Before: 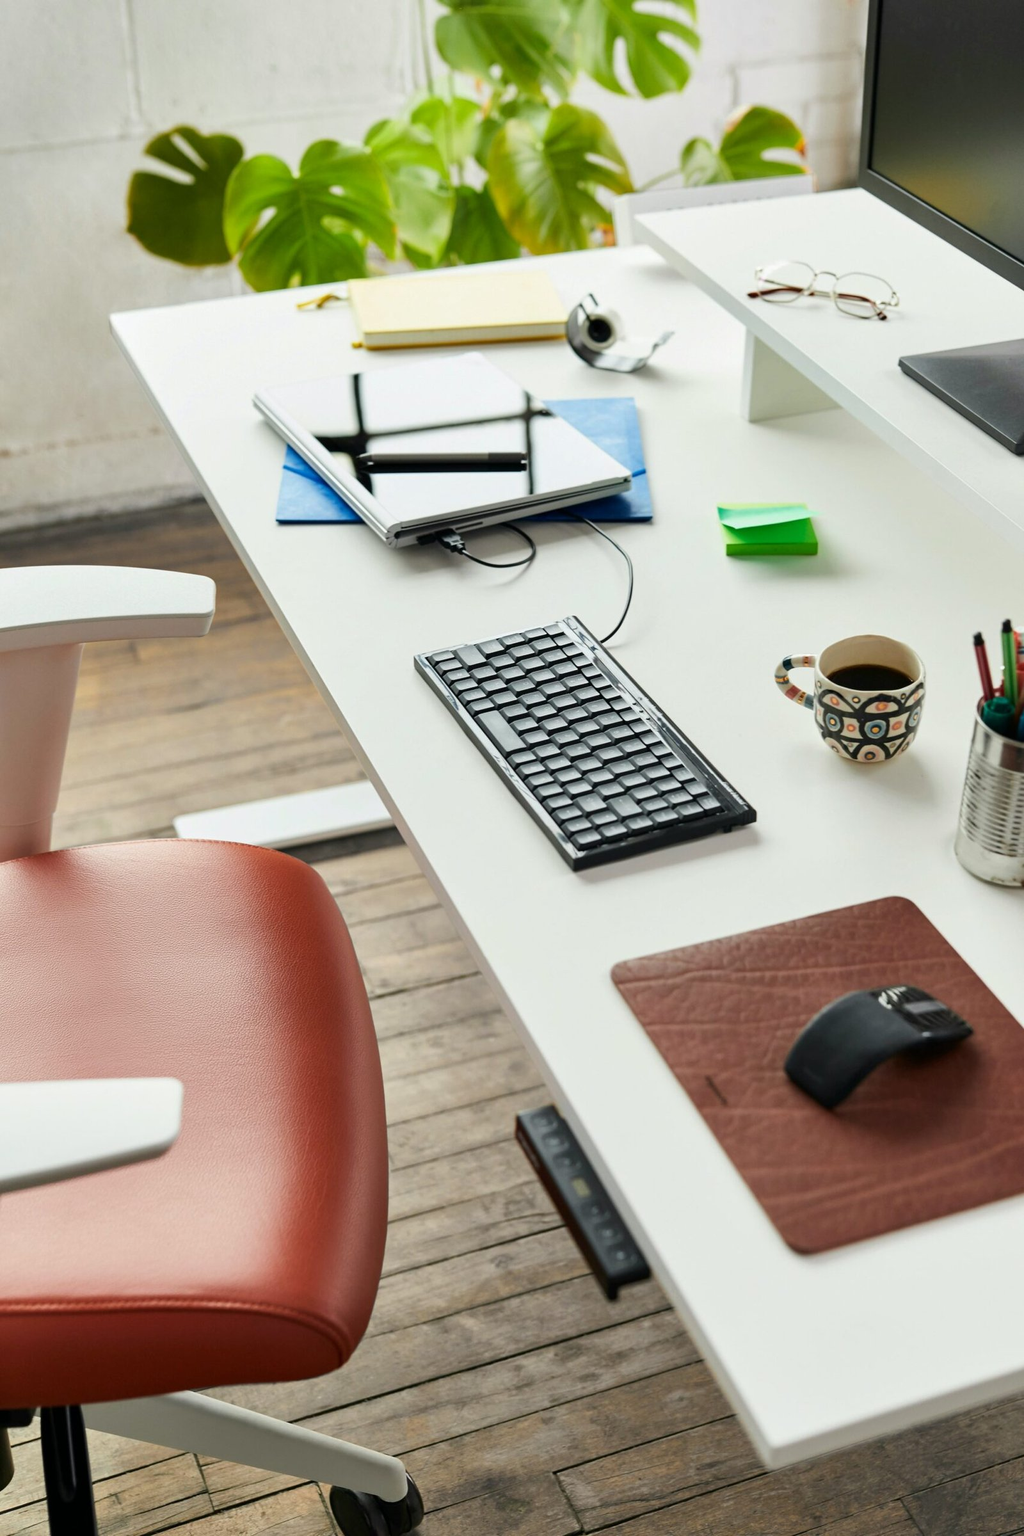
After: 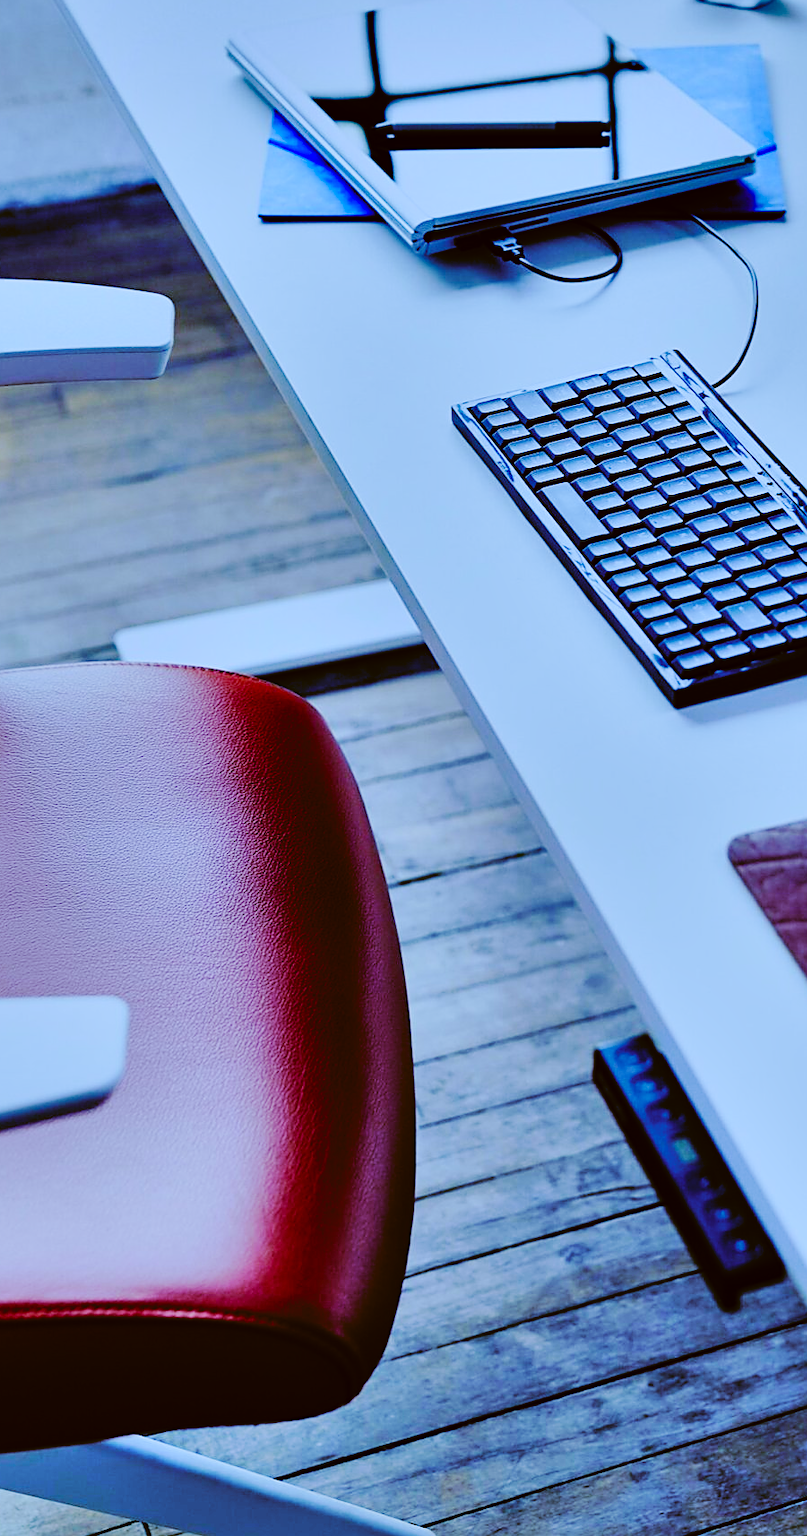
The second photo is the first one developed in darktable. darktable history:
shadows and highlights: shadows 60, highlights -60.23, soften with gaussian
crop: left 8.966%, top 23.852%, right 34.699%, bottom 4.703%
exposure: exposure -1.468 EV, compensate highlight preservation false
sharpen: on, module defaults
base curve: curves: ch0 [(0, 0) (0.036, 0.01) (0.123, 0.254) (0.258, 0.504) (0.507, 0.748) (1, 1)], preserve colors none
color correction: highlights a* -1.43, highlights b* 10.12, shadows a* 0.395, shadows b* 19.35
white balance: red 0.766, blue 1.537
contrast brightness saturation: contrast 0.07, brightness 0.18, saturation 0.4
